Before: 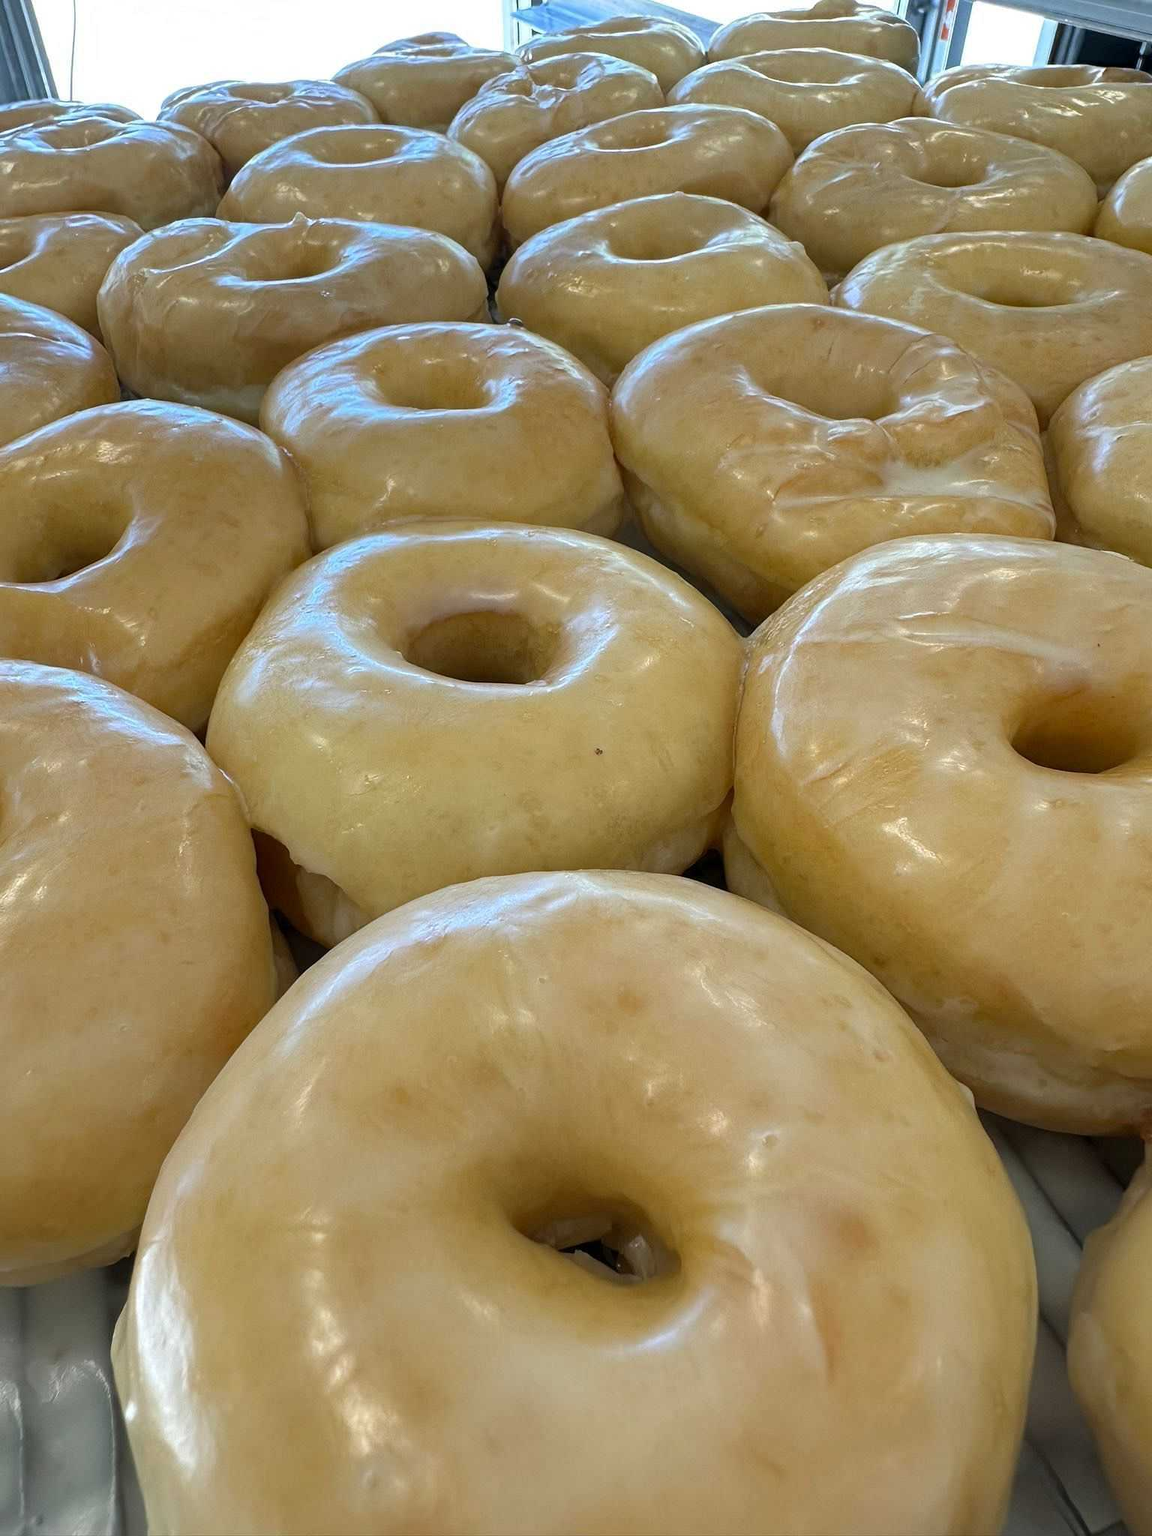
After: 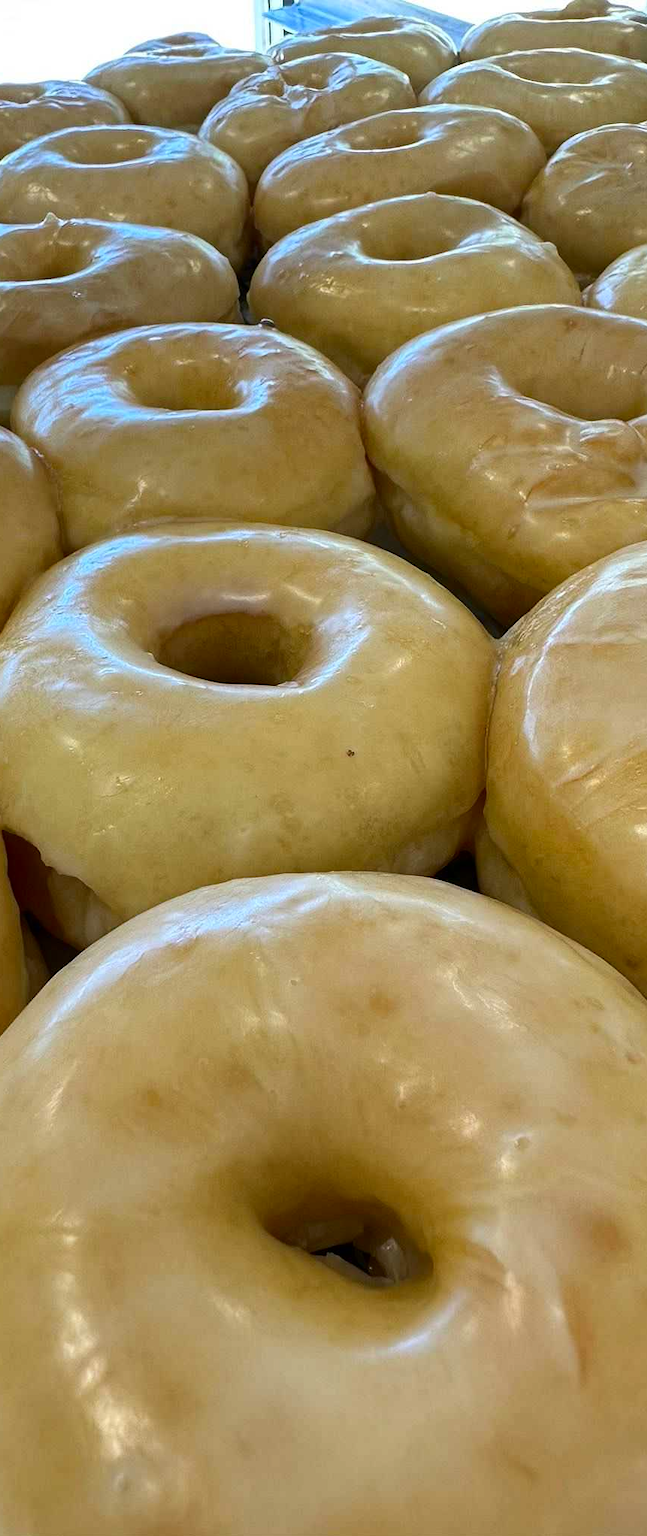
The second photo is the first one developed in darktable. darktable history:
contrast brightness saturation: contrast 0.13, brightness -0.05, saturation 0.16
crop: left 21.674%, right 22.086%
